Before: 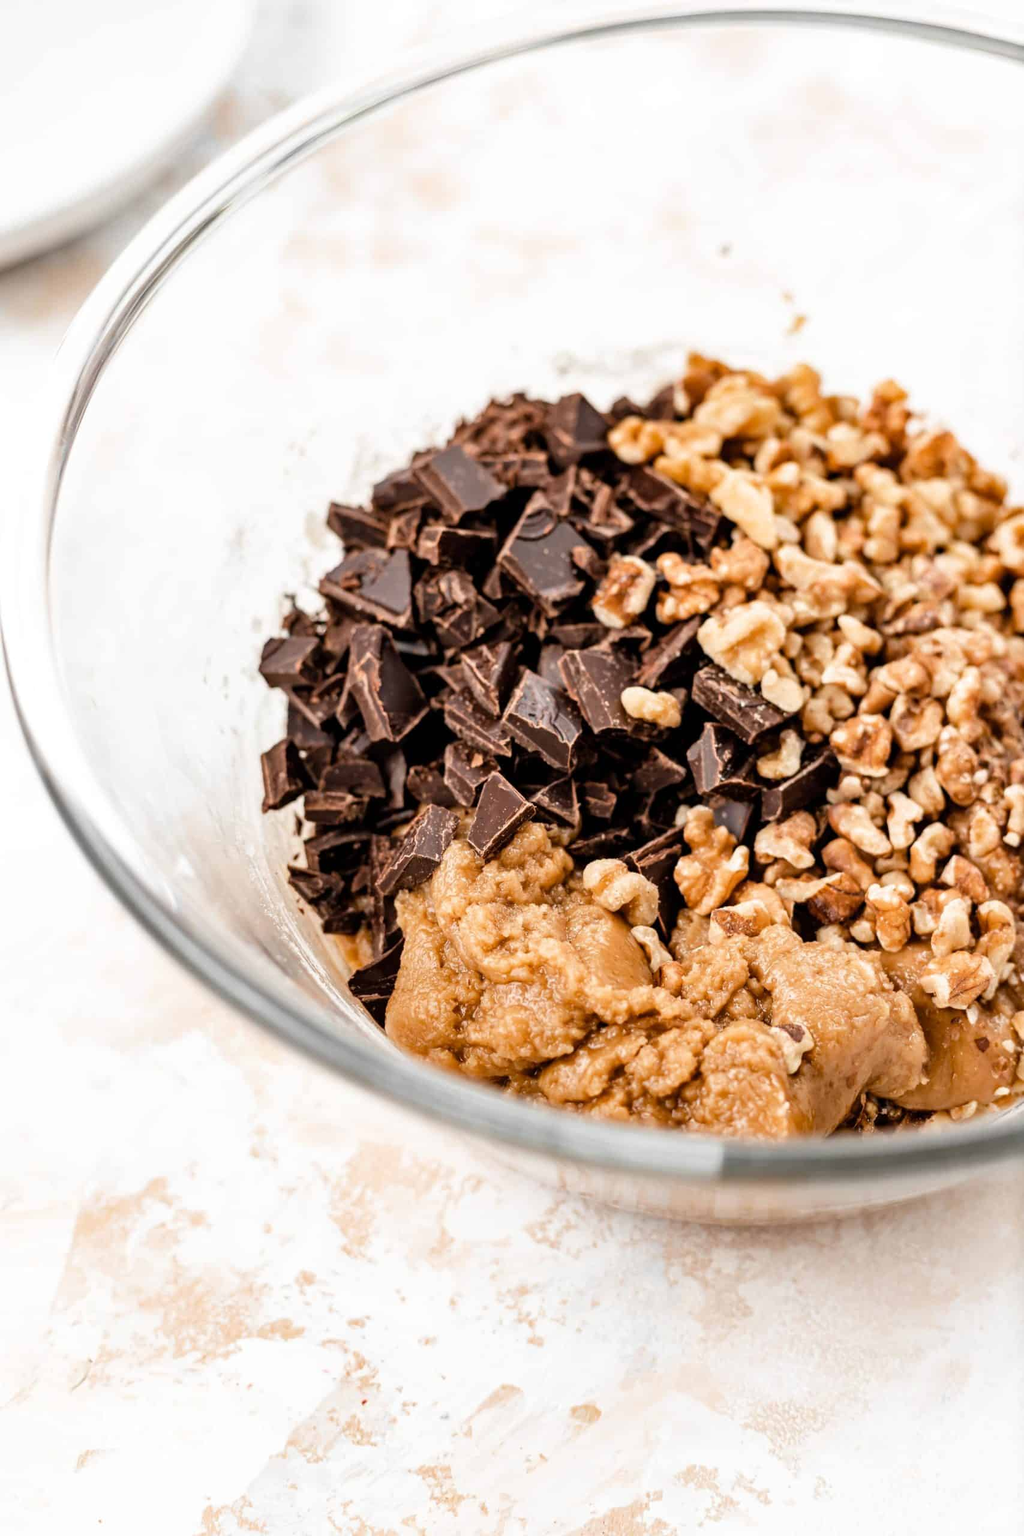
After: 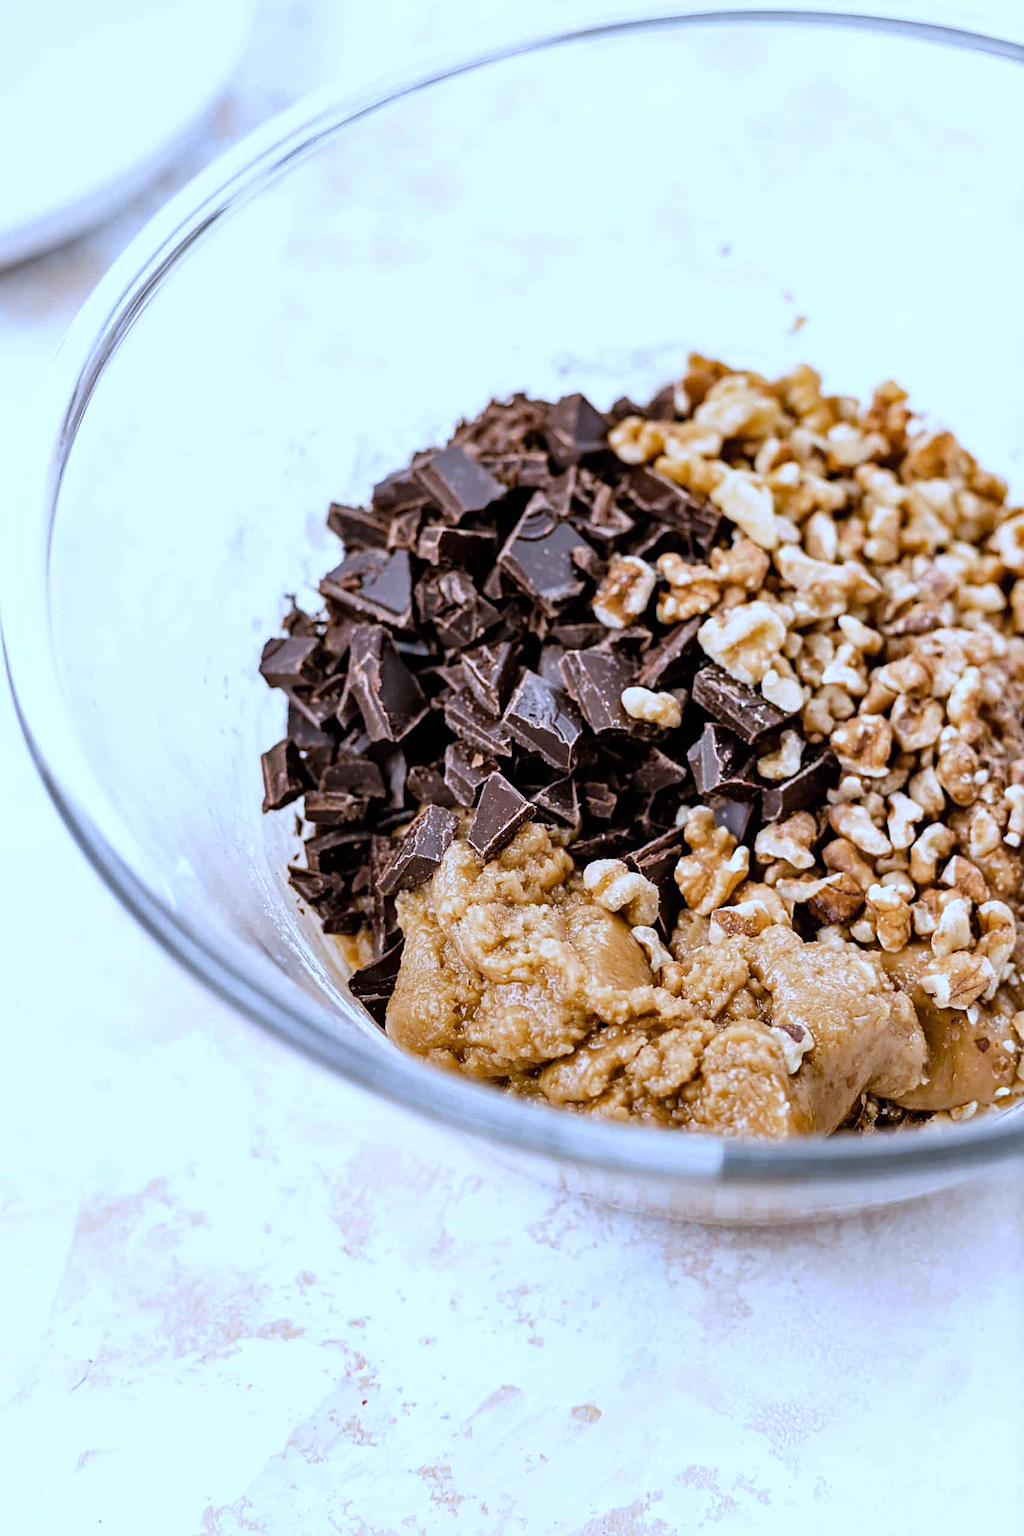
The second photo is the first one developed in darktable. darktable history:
white balance: red 0.871, blue 1.249
sharpen: on, module defaults
